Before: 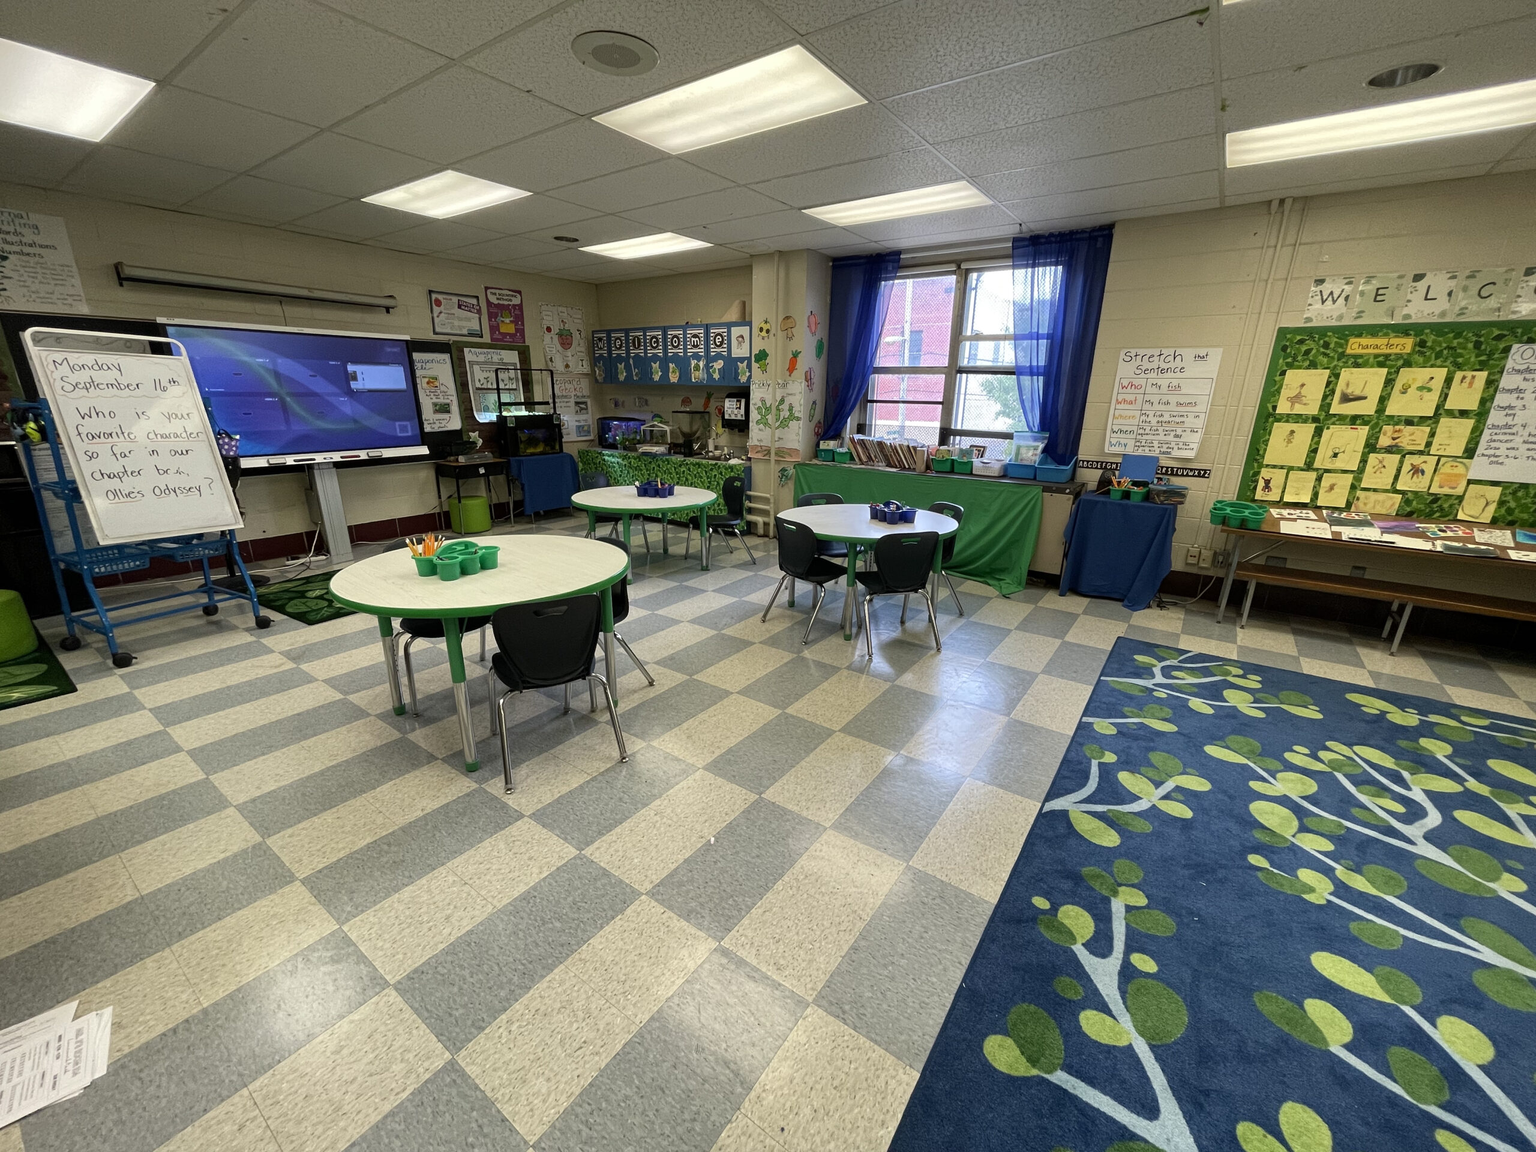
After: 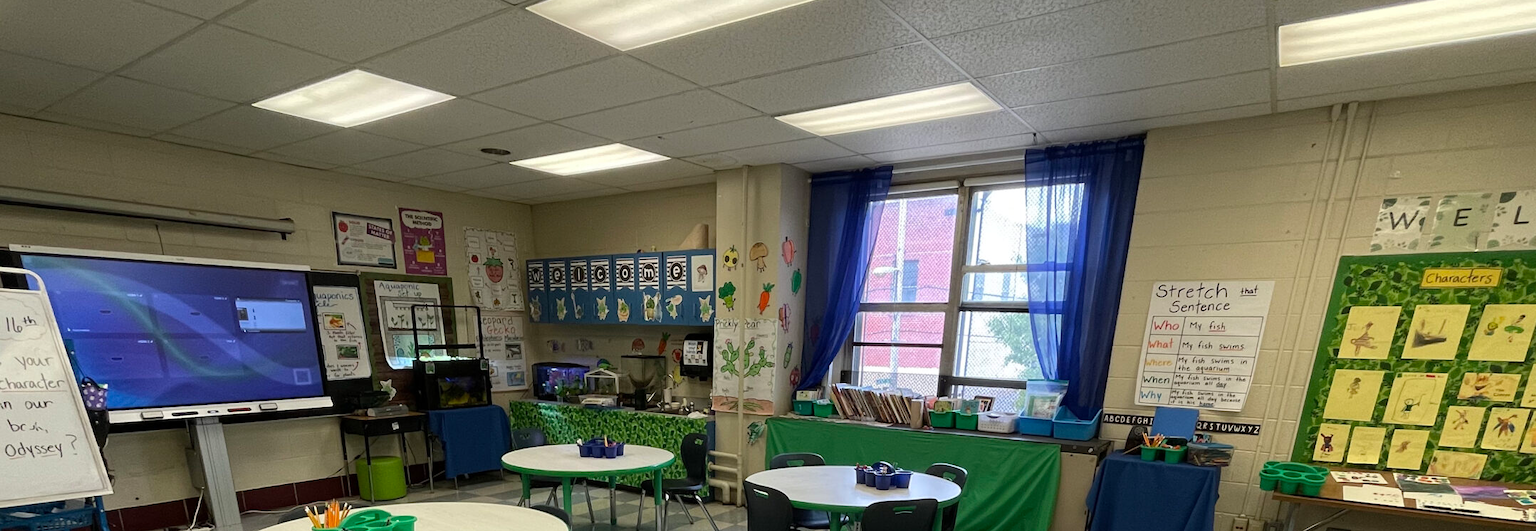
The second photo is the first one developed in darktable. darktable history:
color correction: highlights a* 0.016, highlights b* -0.408
crop and rotate: left 9.706%, top 9.713%, right 6.026%, bottom 51.336%
